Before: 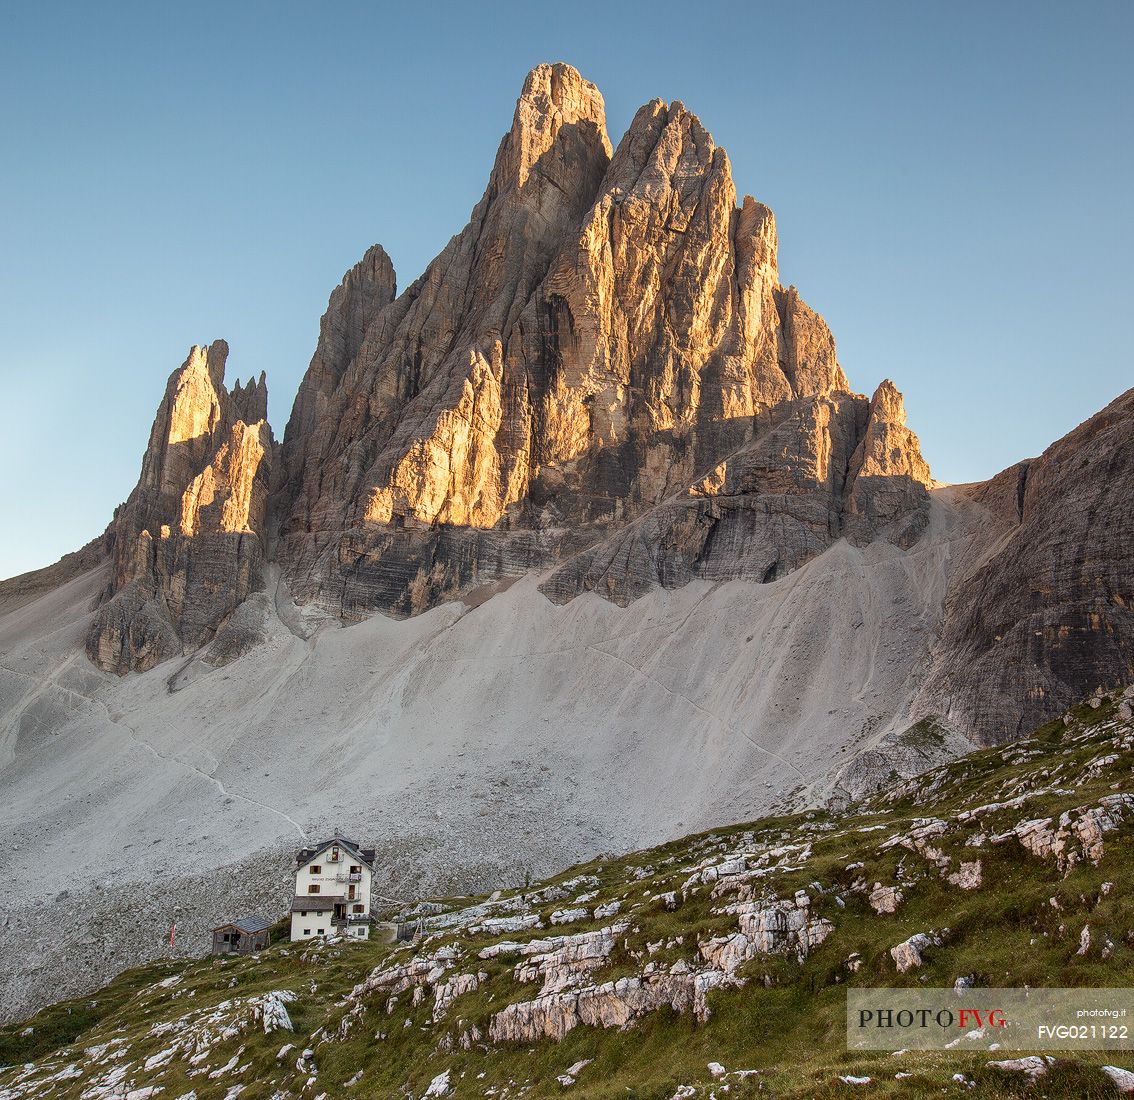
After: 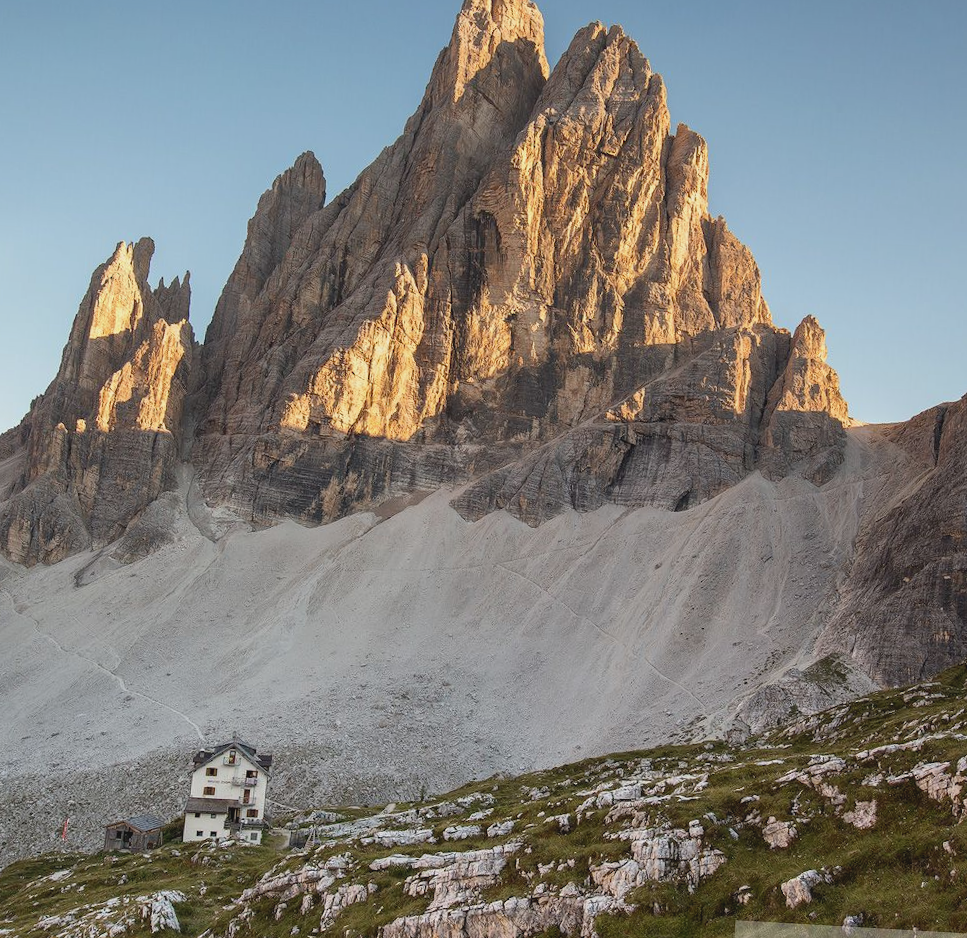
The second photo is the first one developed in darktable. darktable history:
crop and rotate: angle -3.27°, left 5.211%, top 5.211%, right 4.607%, bottom 4.607%
contrast brightness saturation: contrast -0.1, saturation -0.1
